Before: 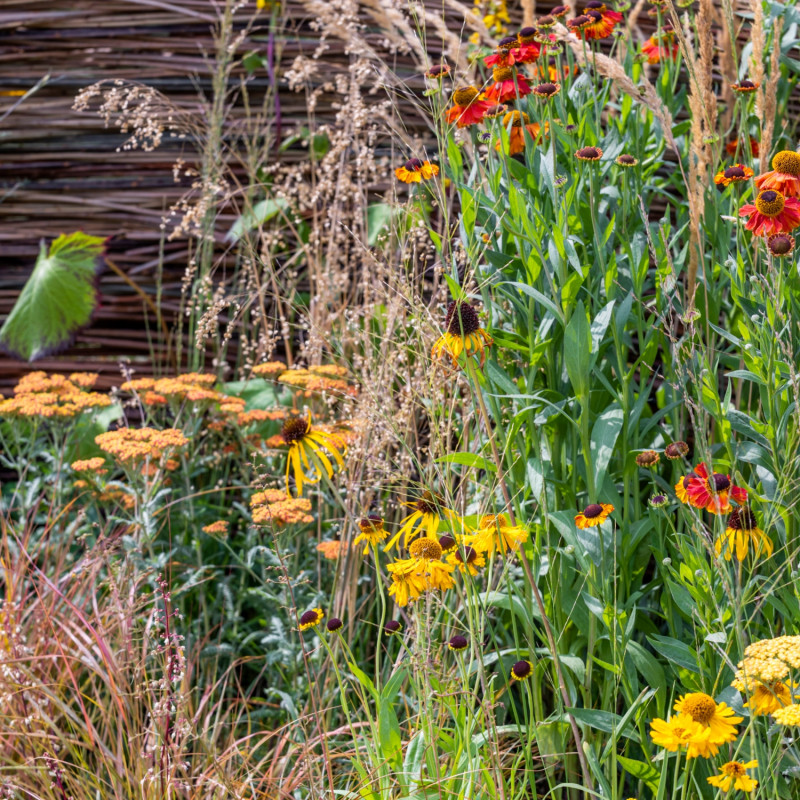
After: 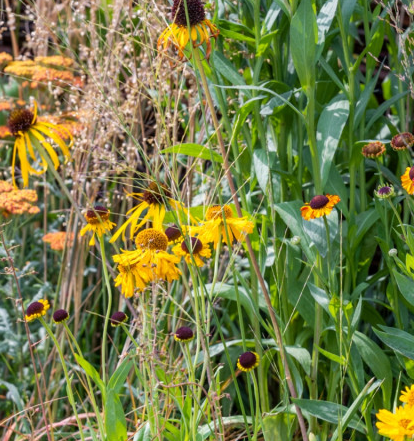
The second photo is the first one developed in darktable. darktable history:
crop: left 34.253%, top 38.744%, right 13.83%, bottom 5.285%
